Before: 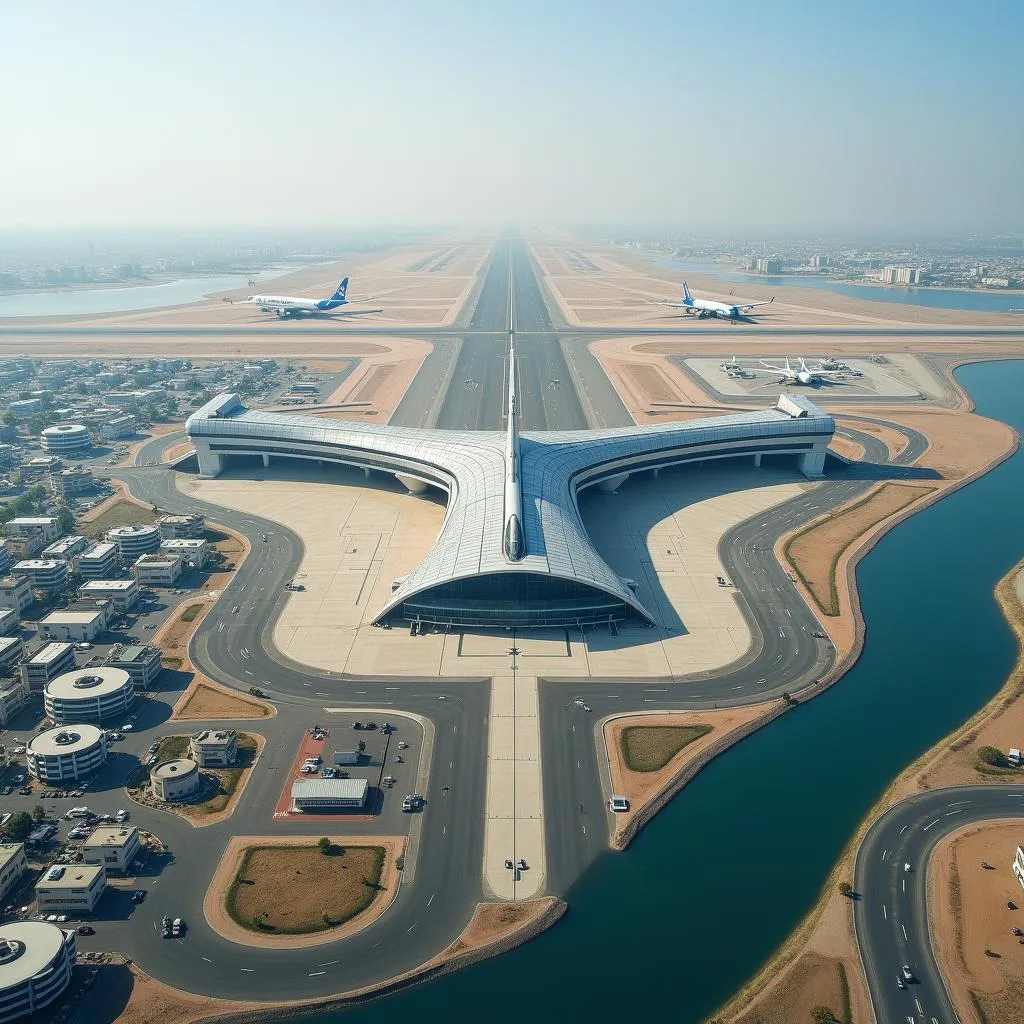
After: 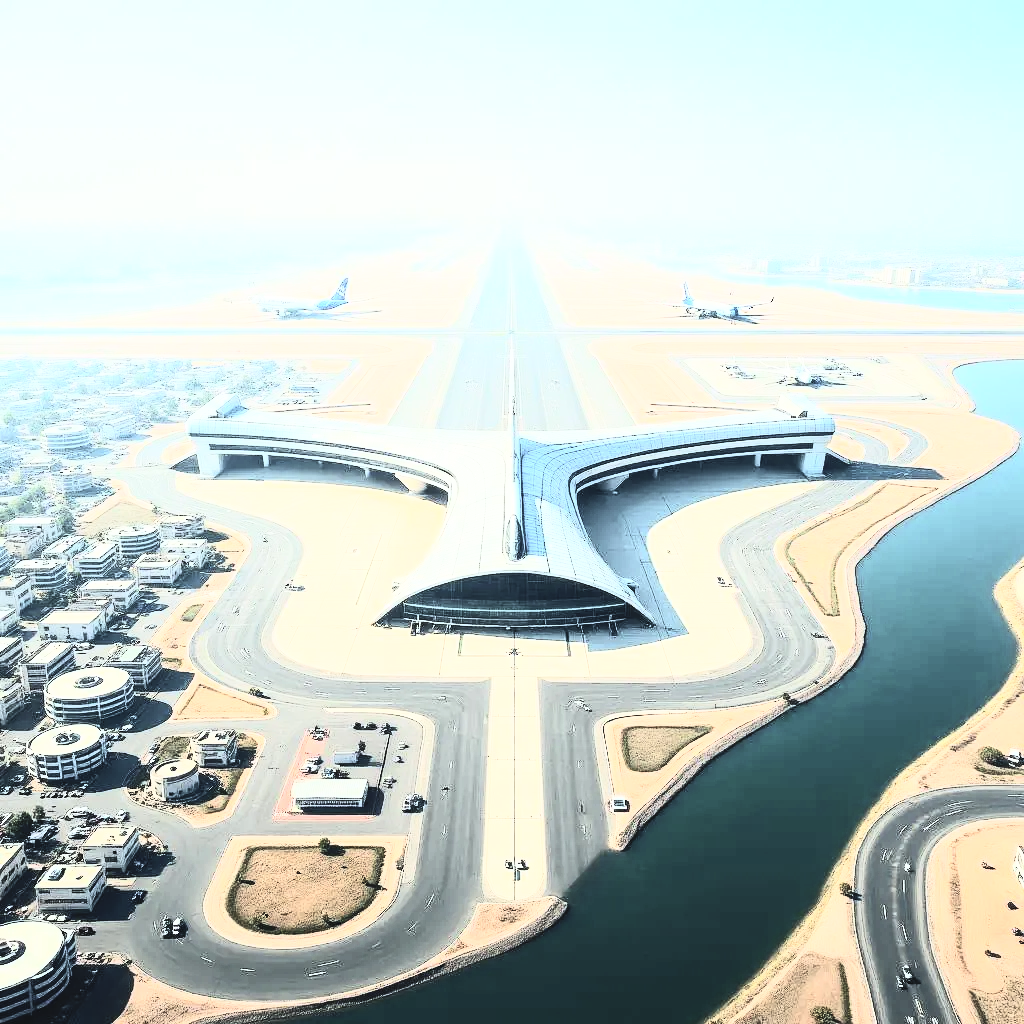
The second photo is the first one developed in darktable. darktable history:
base curve: curves: ch0 [(0, 0) (0, 0) (0.002, 0.001) (0.008, 0.003) (0.019, 0.011) (0.037, 0.037) (0.064, 0.11) (0.102, 0.232) (0.152, 0.379) (0.216, 0.524) (0.296, 0.665) (0.394, 0.789) (0.512, 0.881) (0.651, 0.945) (0.813, 0.986) (1, 1)]
contrast brightness saturation: contrast 0.423, brightness 0.555, saturation -0.208
